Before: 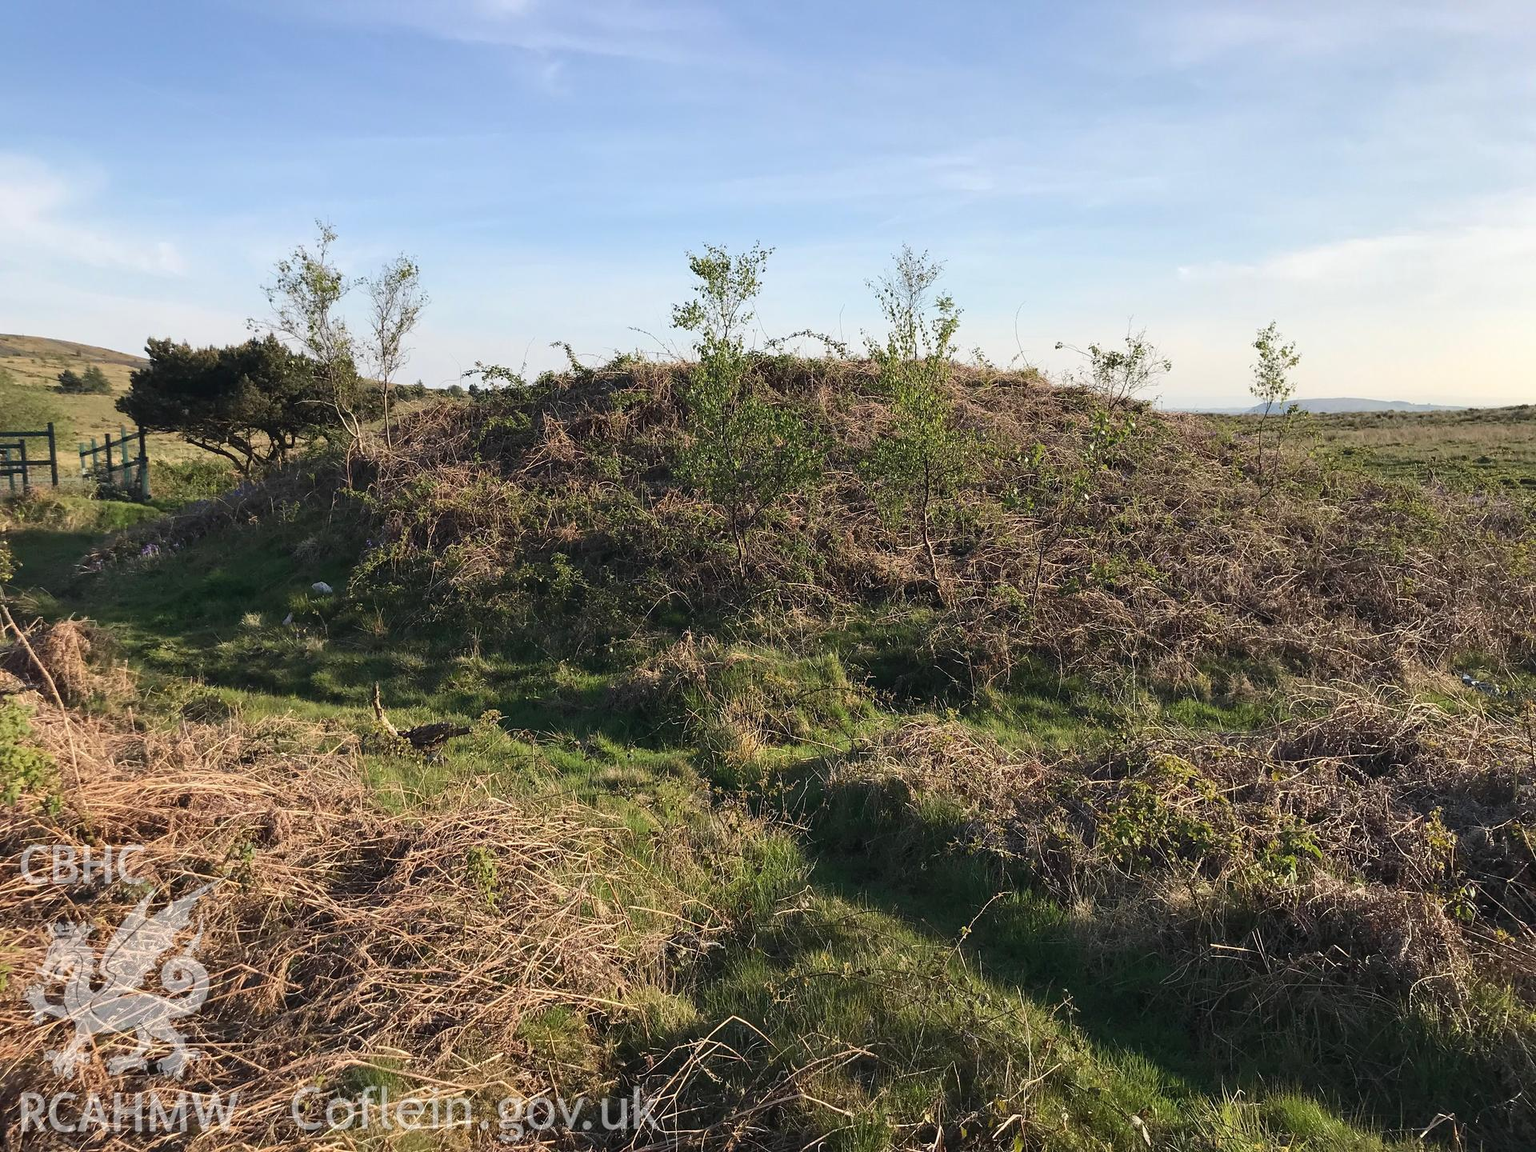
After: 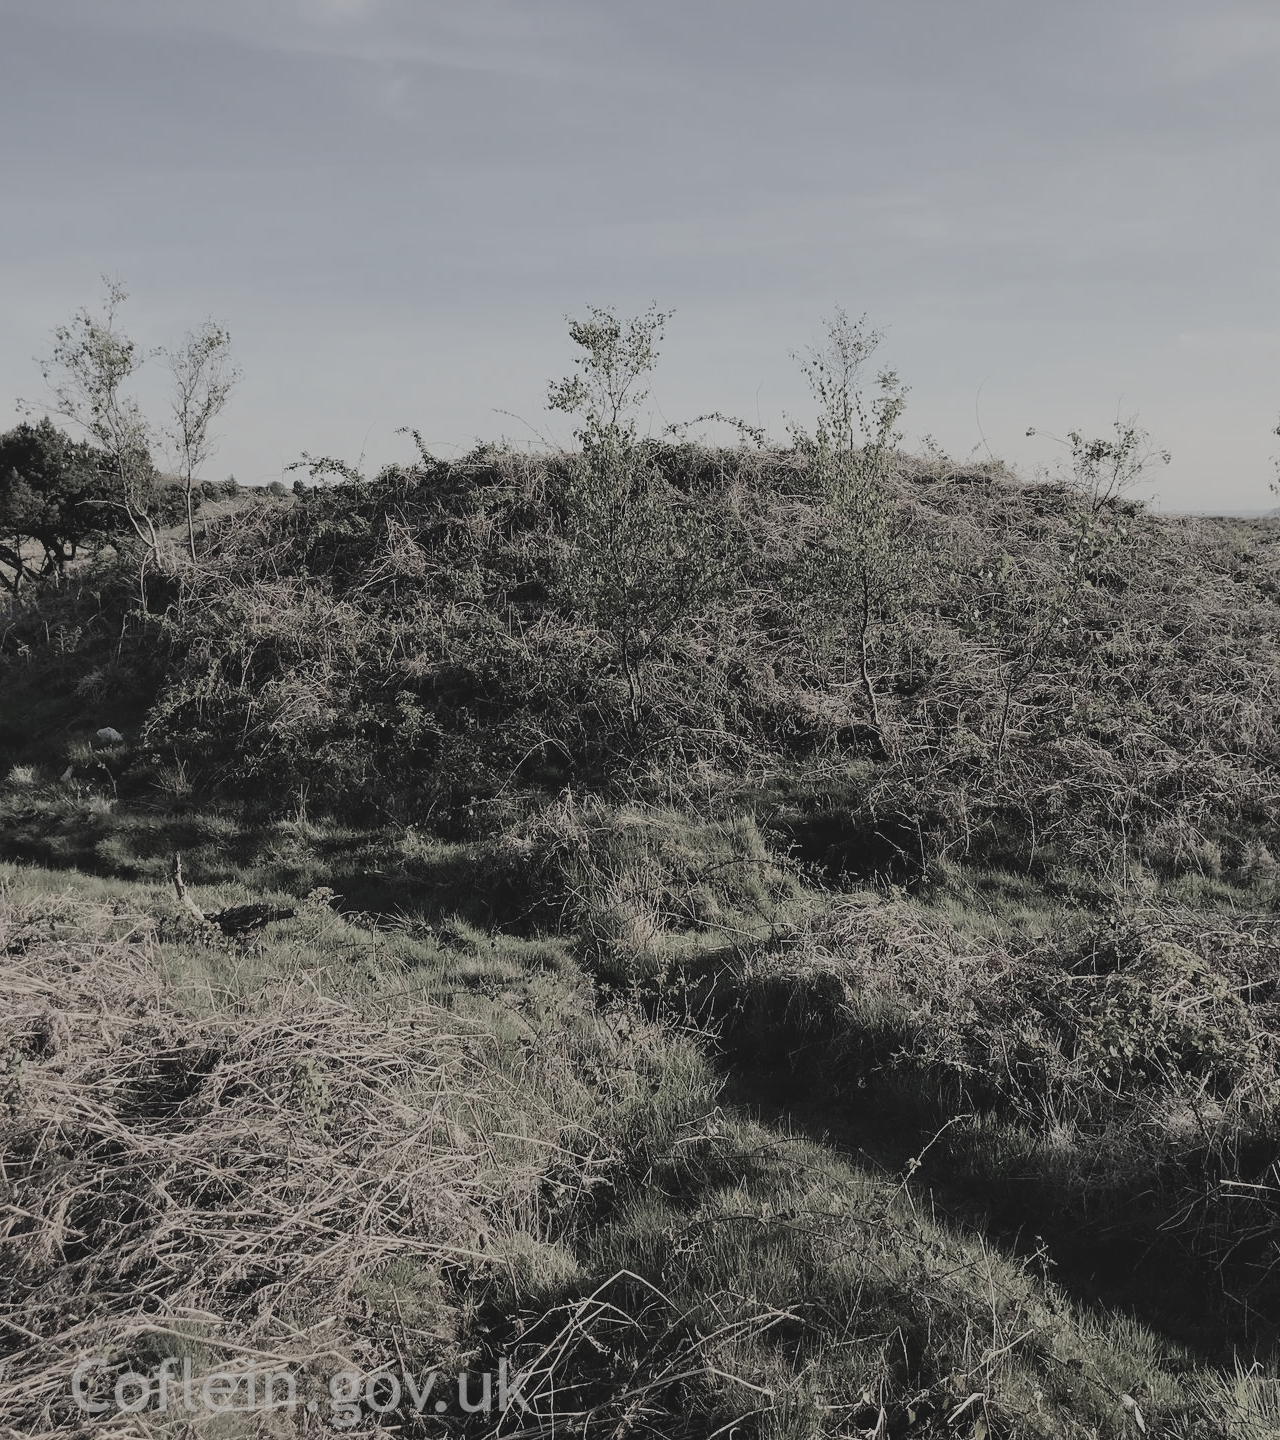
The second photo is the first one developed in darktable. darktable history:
color correction: highlights b* 0.015, saturation 0.191
crop and rotate: left 15.304%, right 18.016%
contrast brightness saturation: contrast -0.172, saturation 0.188
filmic rgb: black relative exposure -6.2 EV, white relative exposure 6.95 EV, hardness 2.28, color science v6 (2022)
